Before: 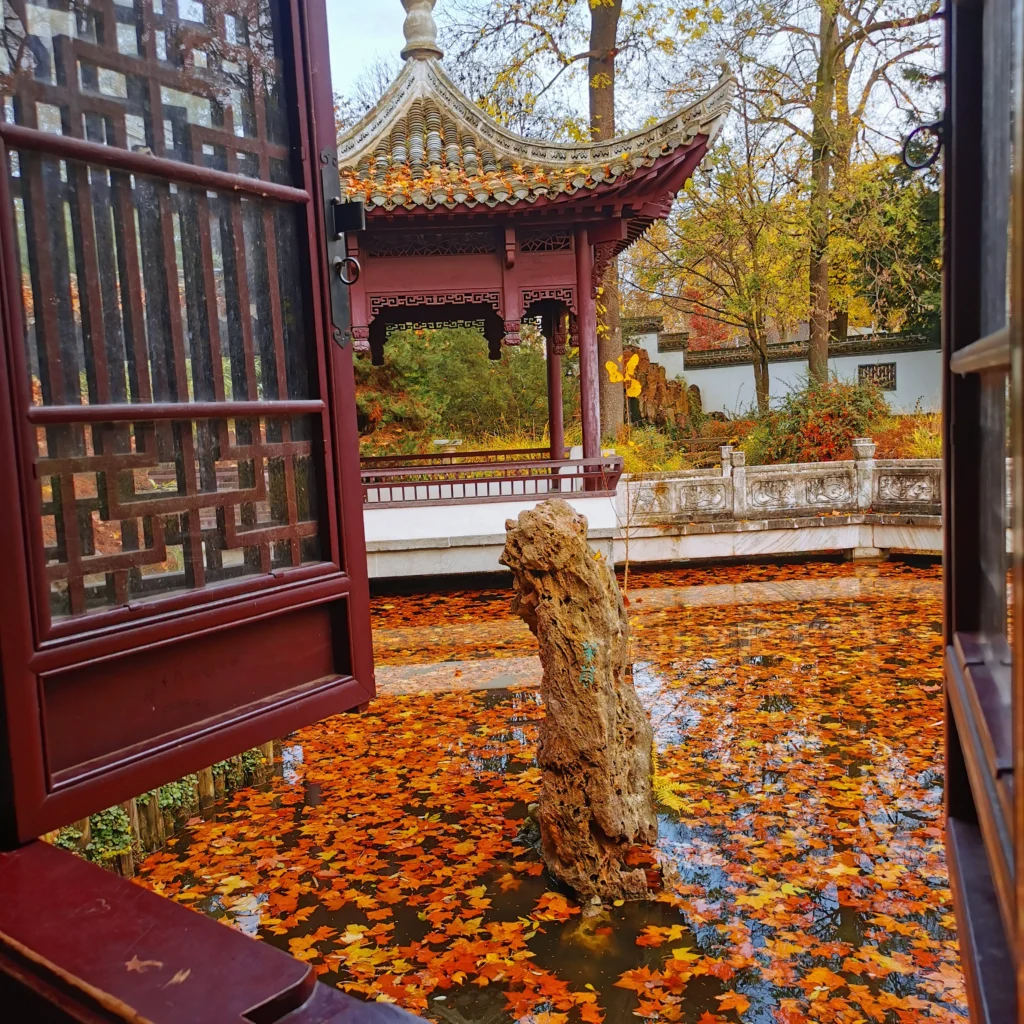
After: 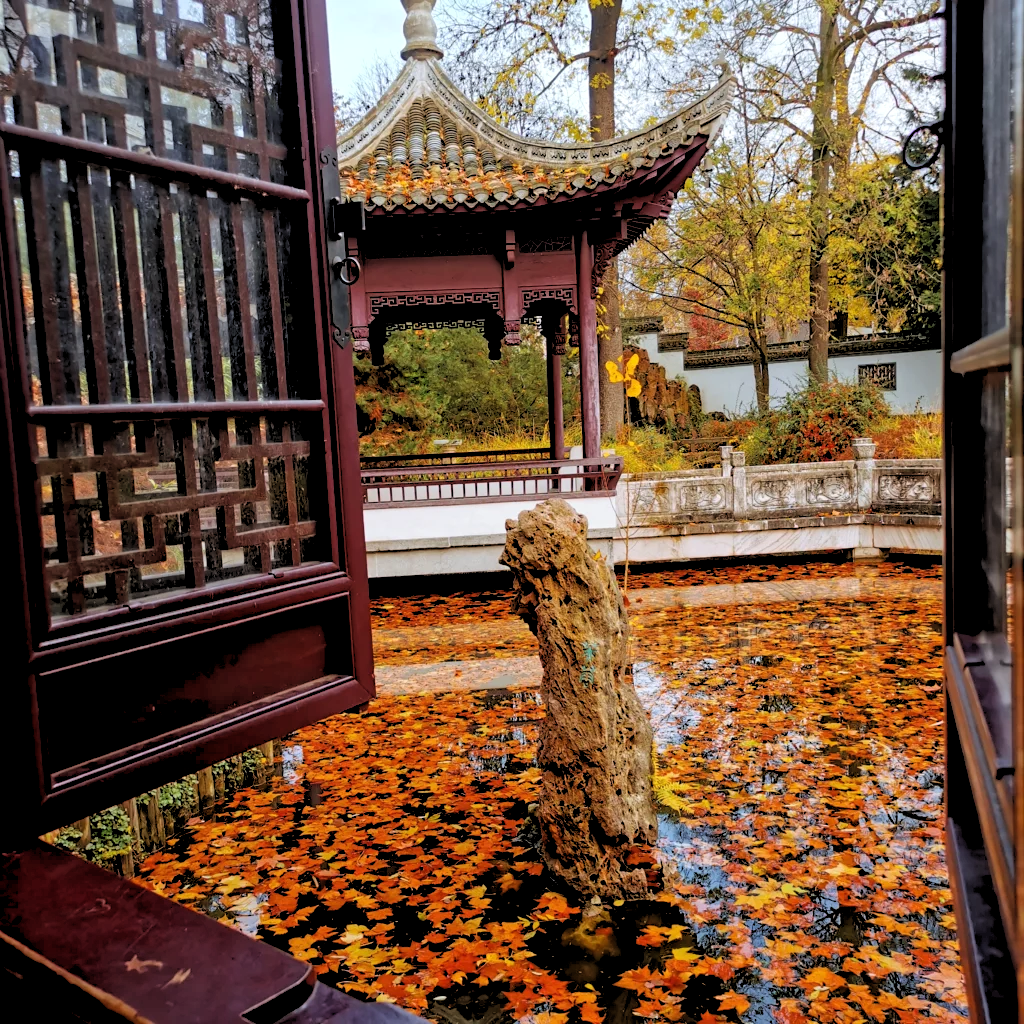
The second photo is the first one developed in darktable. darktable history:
rgb levels: levels [[0.029, 0.461, 0.922], [0, 0.5, 1], [0, 0.5, 1]]
